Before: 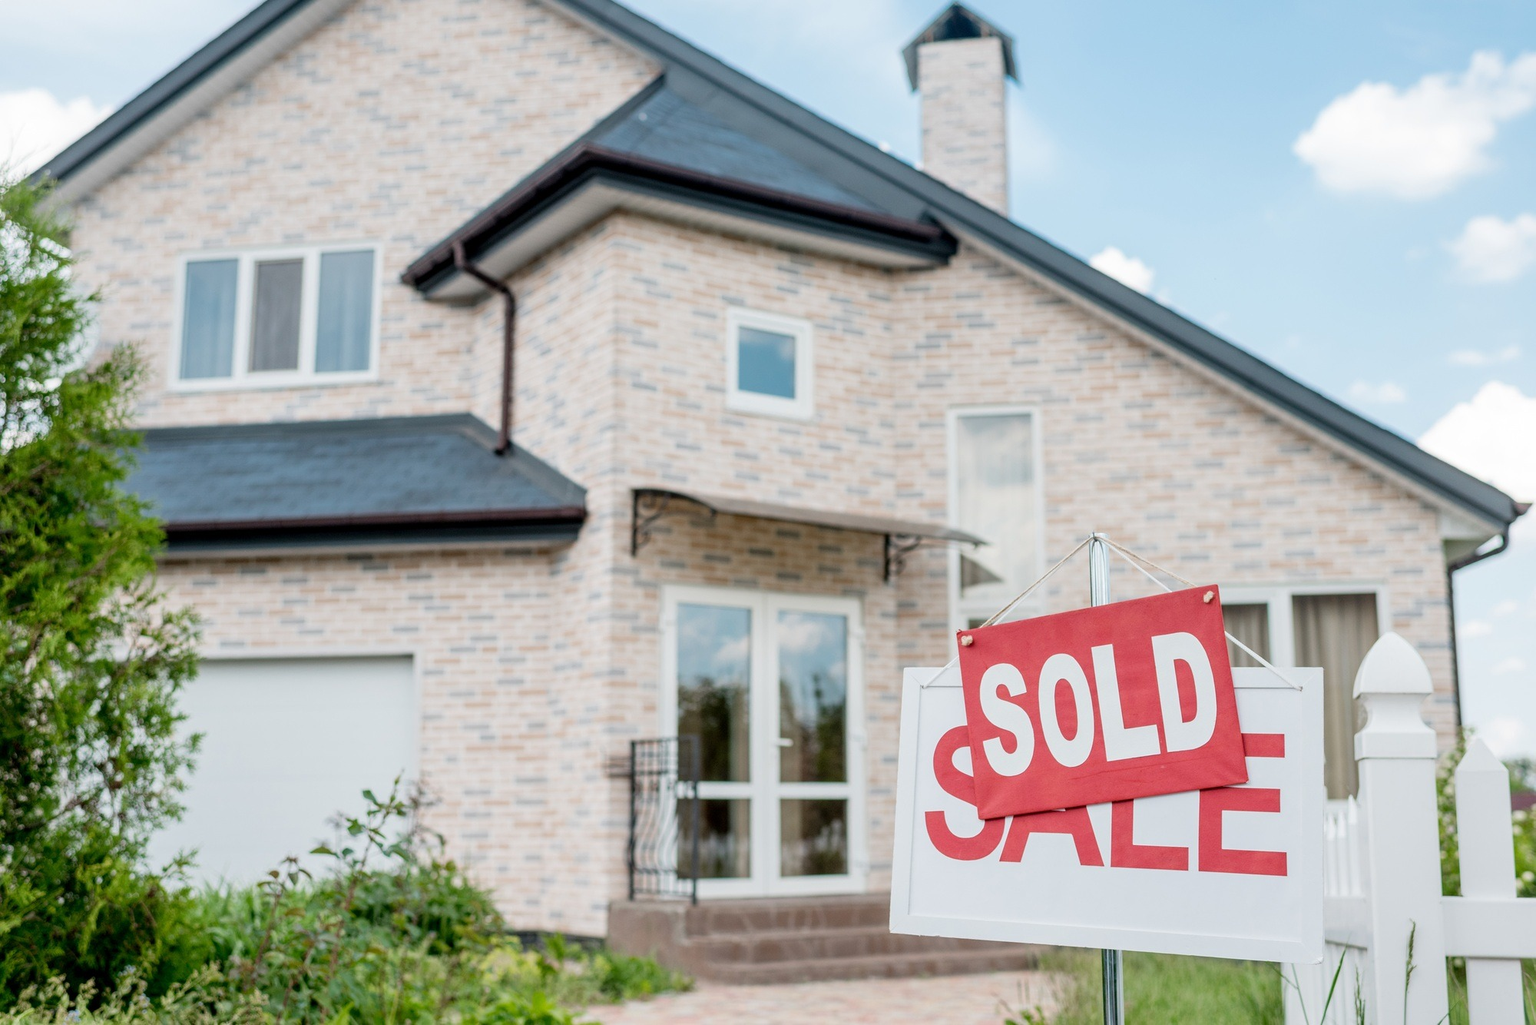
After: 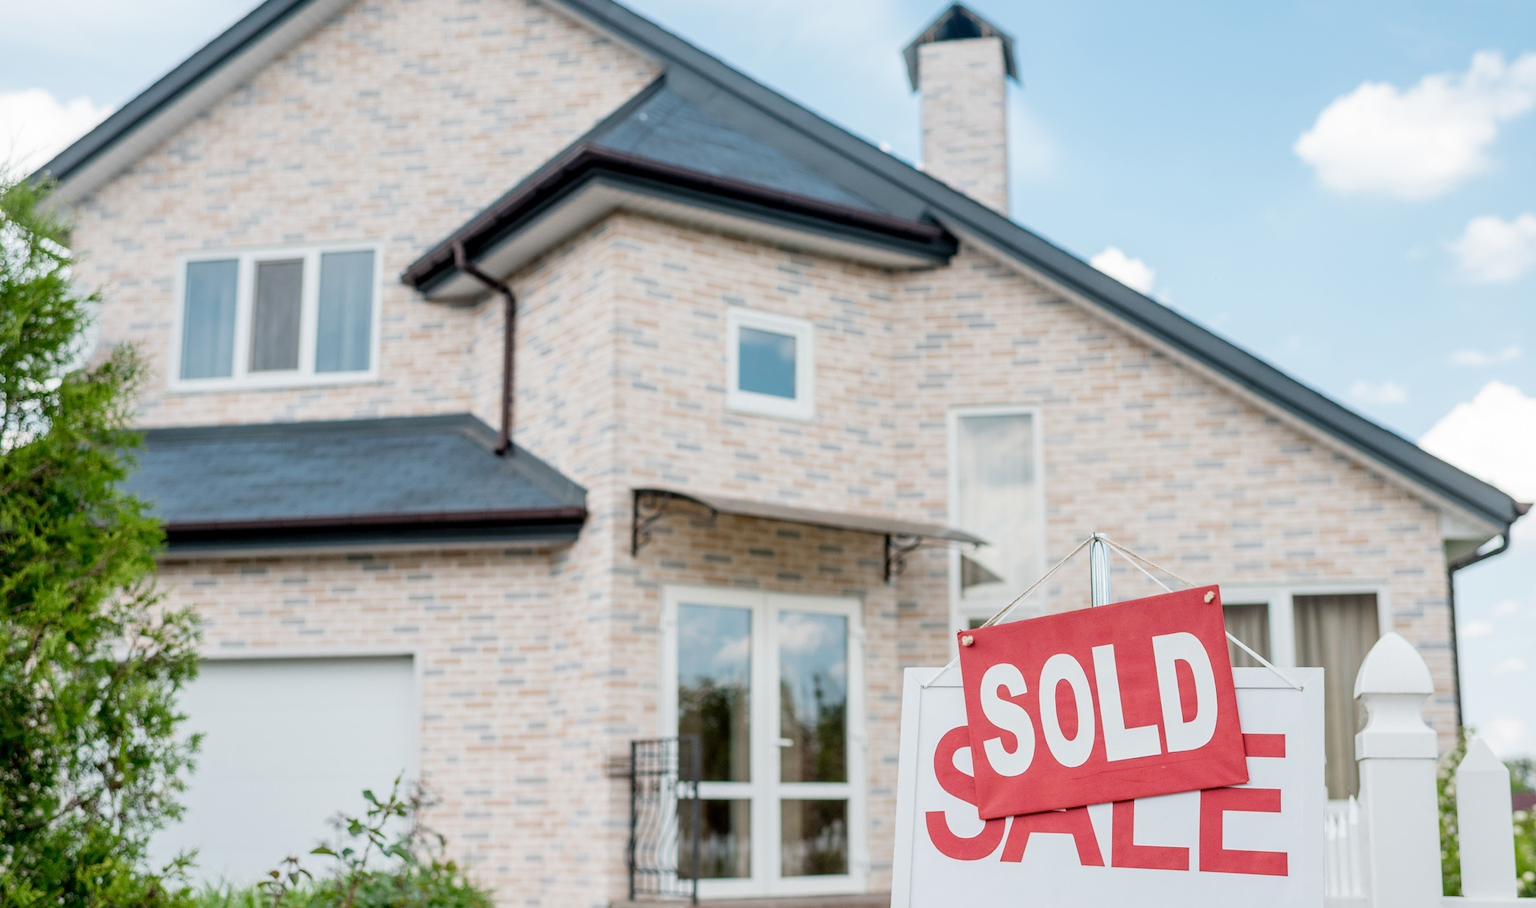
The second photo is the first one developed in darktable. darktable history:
crop and rotate: top 0%, bottom 11.368%
